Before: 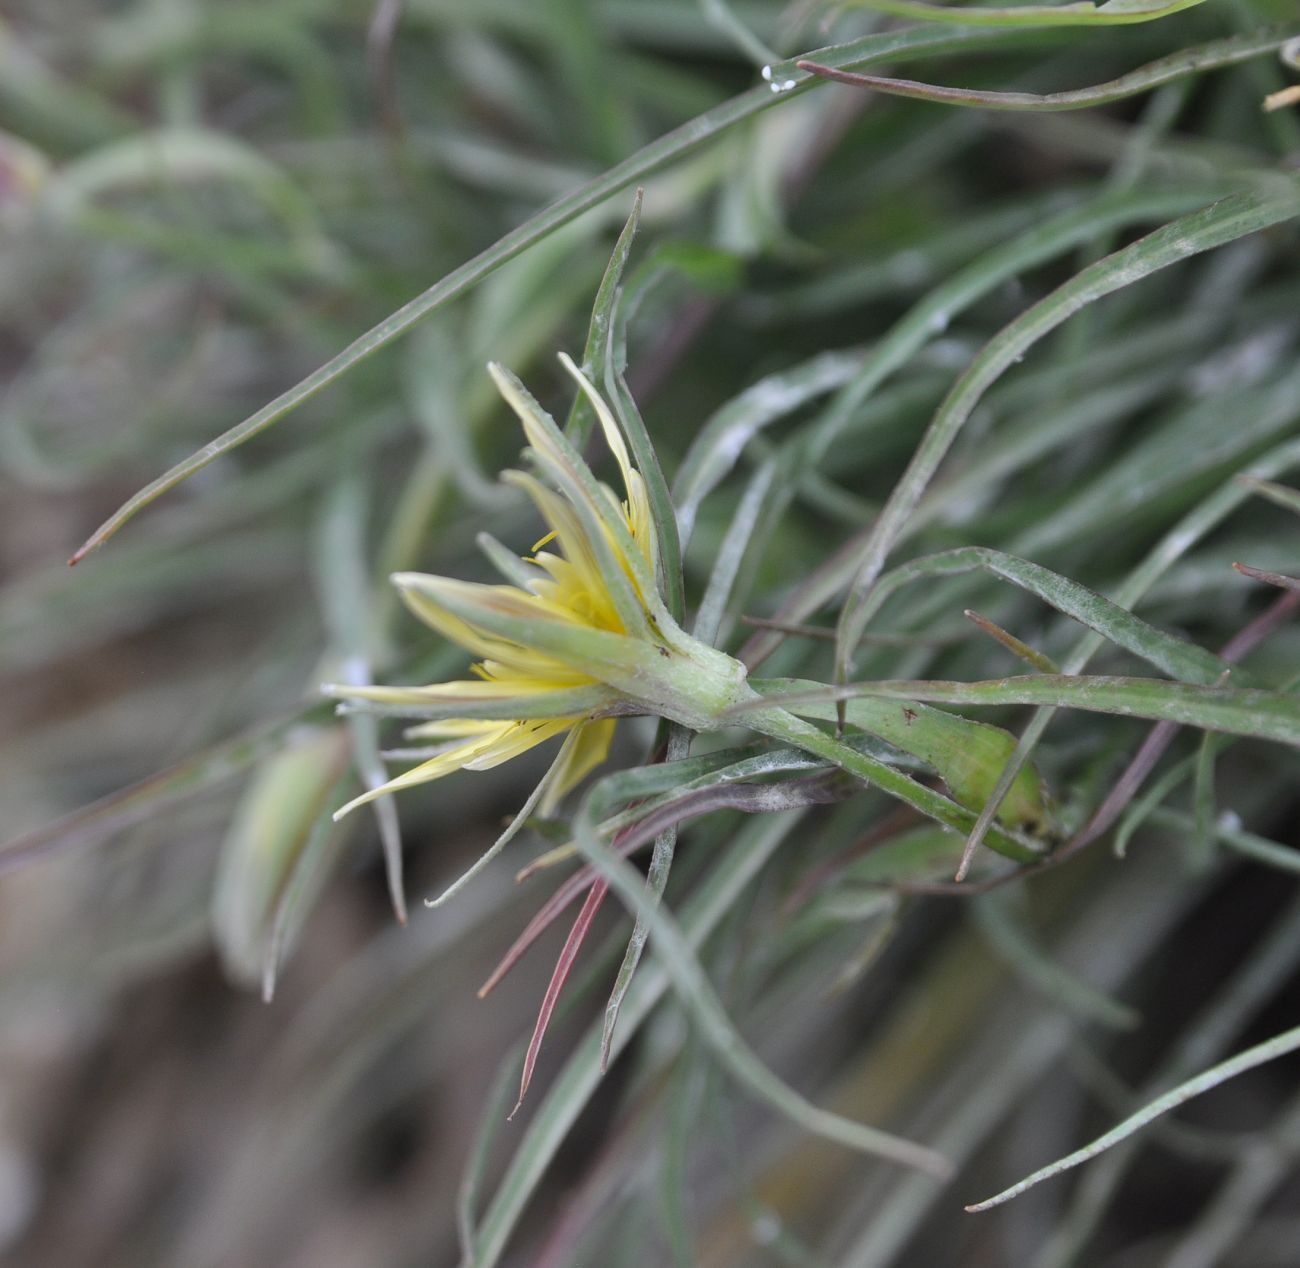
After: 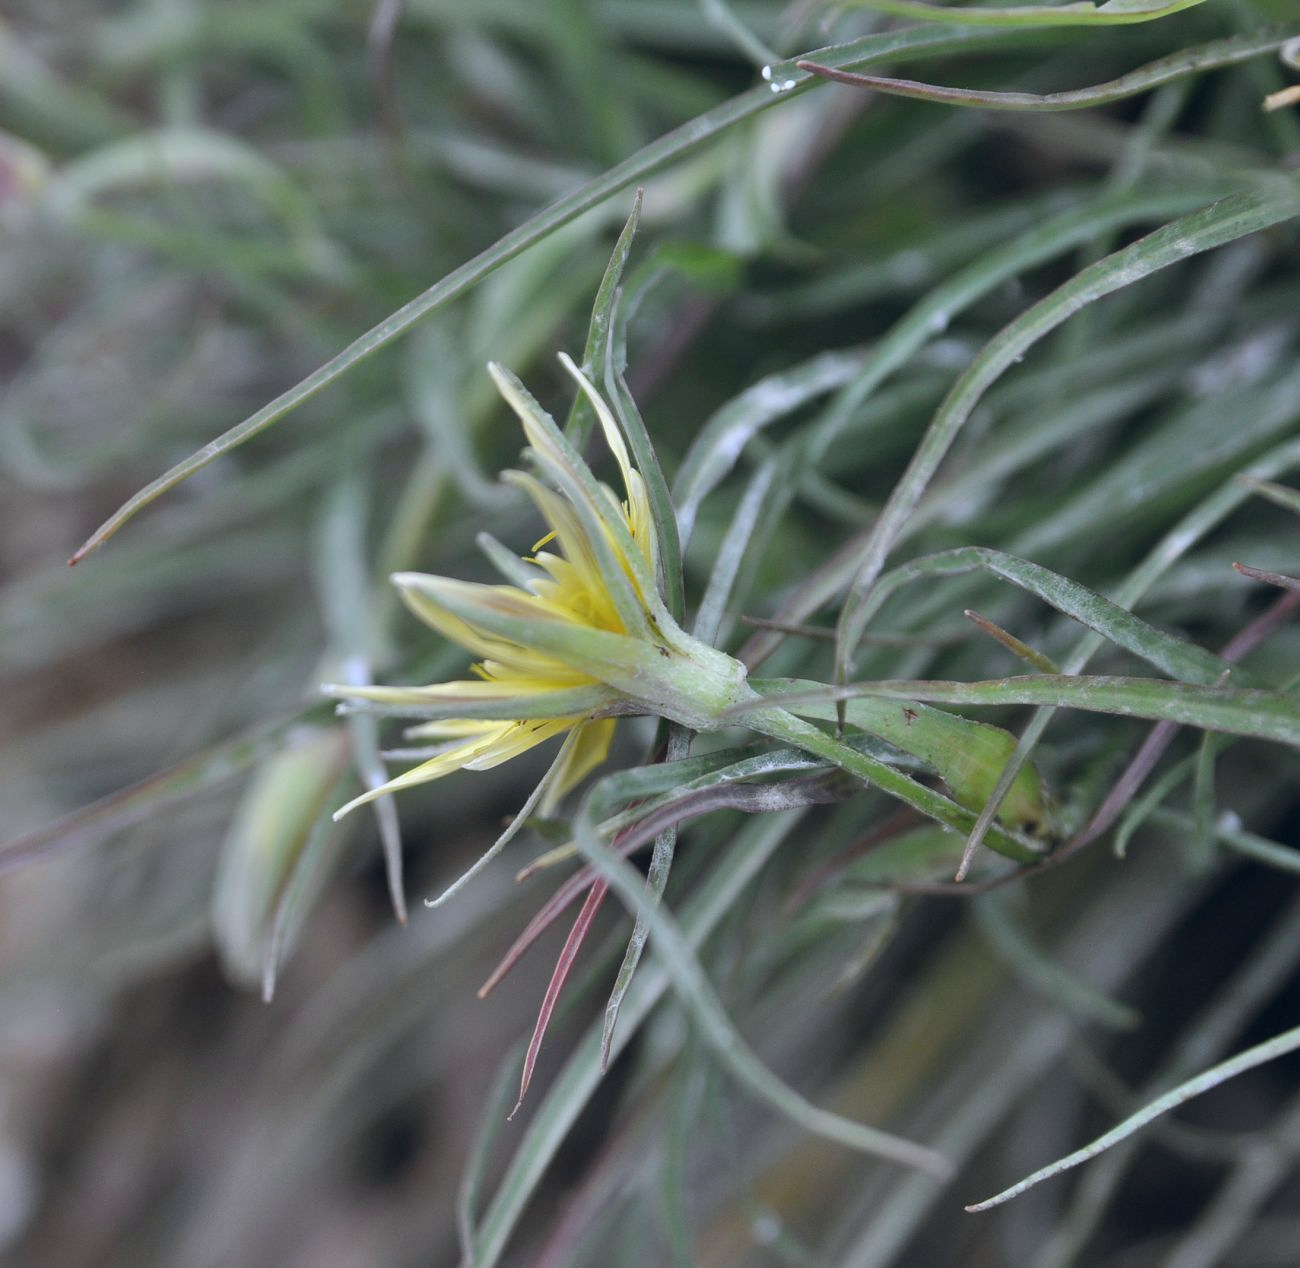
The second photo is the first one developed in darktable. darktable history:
white balance: red 0.976, blue 1.04
color balance rgb: shadows lift › chroma 3.88%, shadows lift › hue 88.52°, power › hue 214.65°, global offset › chroma 0.1%, global offset › hue 252.4°, contrast 4.45%
